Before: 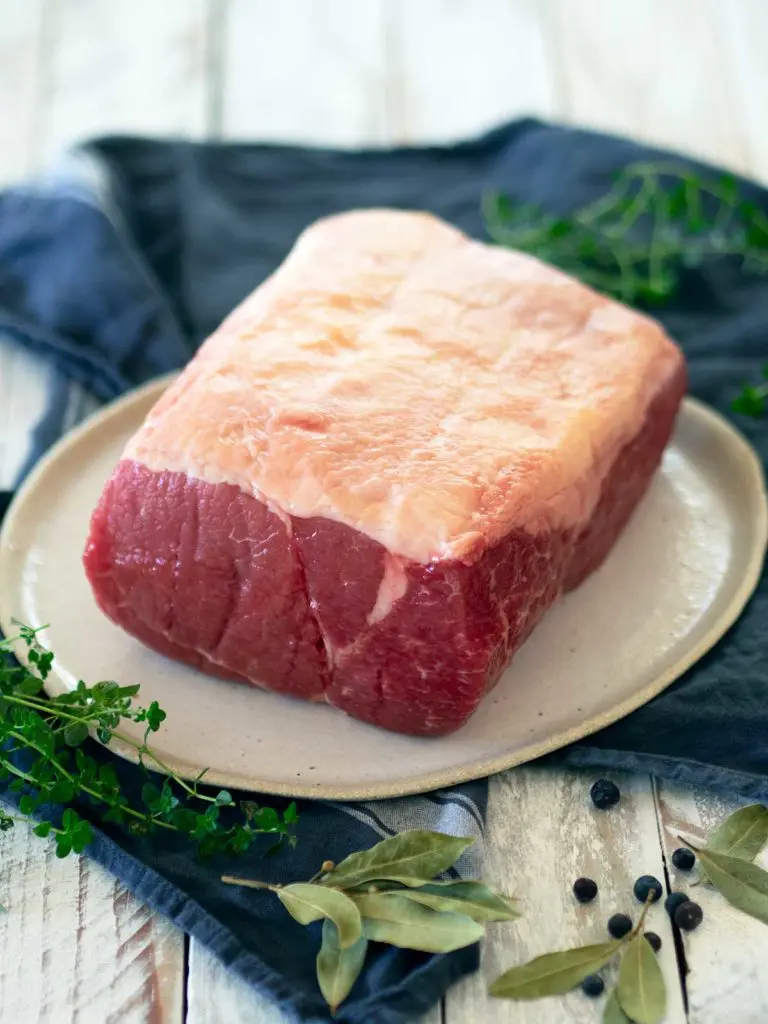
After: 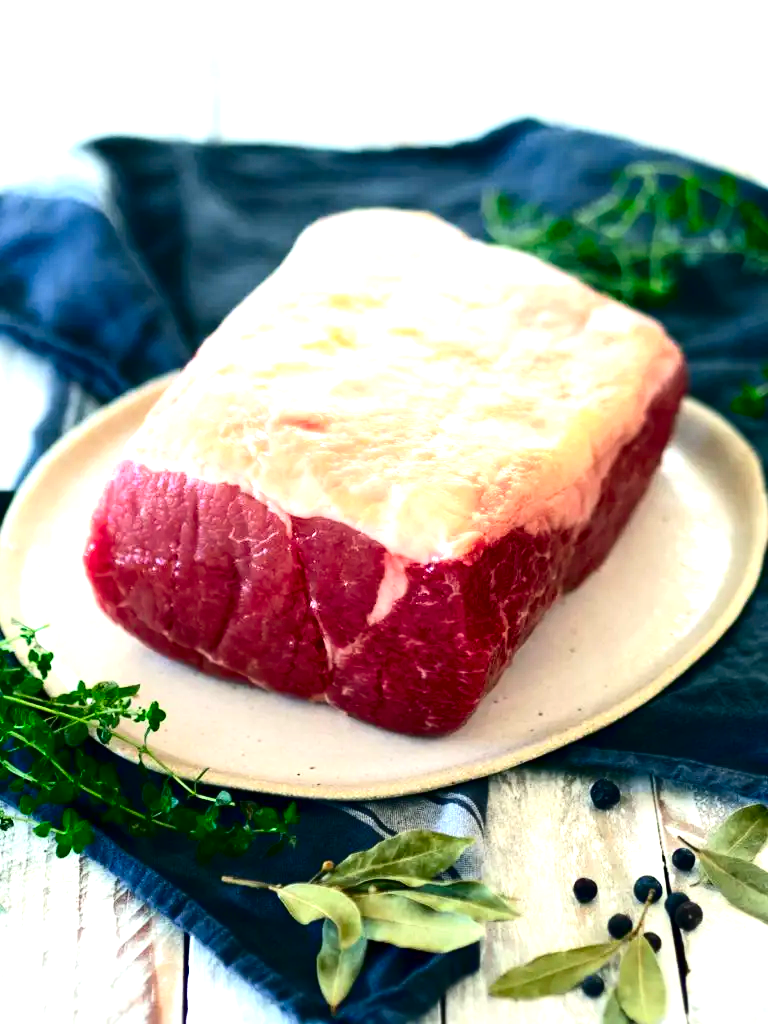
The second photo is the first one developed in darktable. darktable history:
exposure: black level correction 0, exposure 0.95 EV, compensate exposure bias true, compensate highlight preservation false
contrast brightness saturation: contrast 0.22, brightness -0.19, saturation 0.24
